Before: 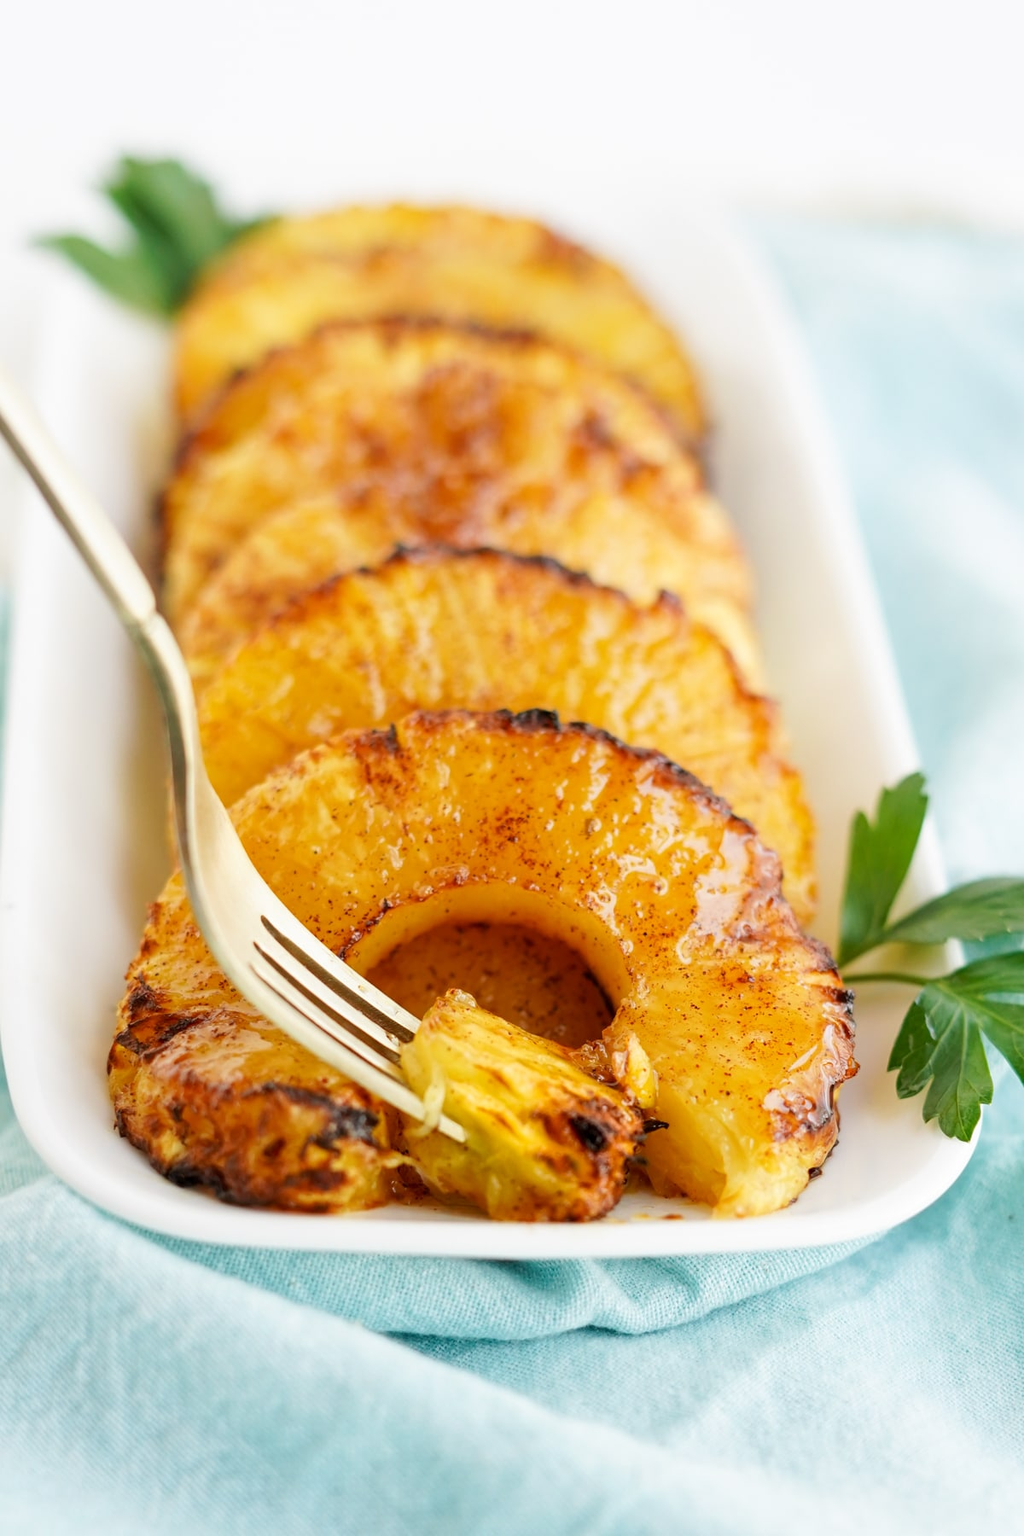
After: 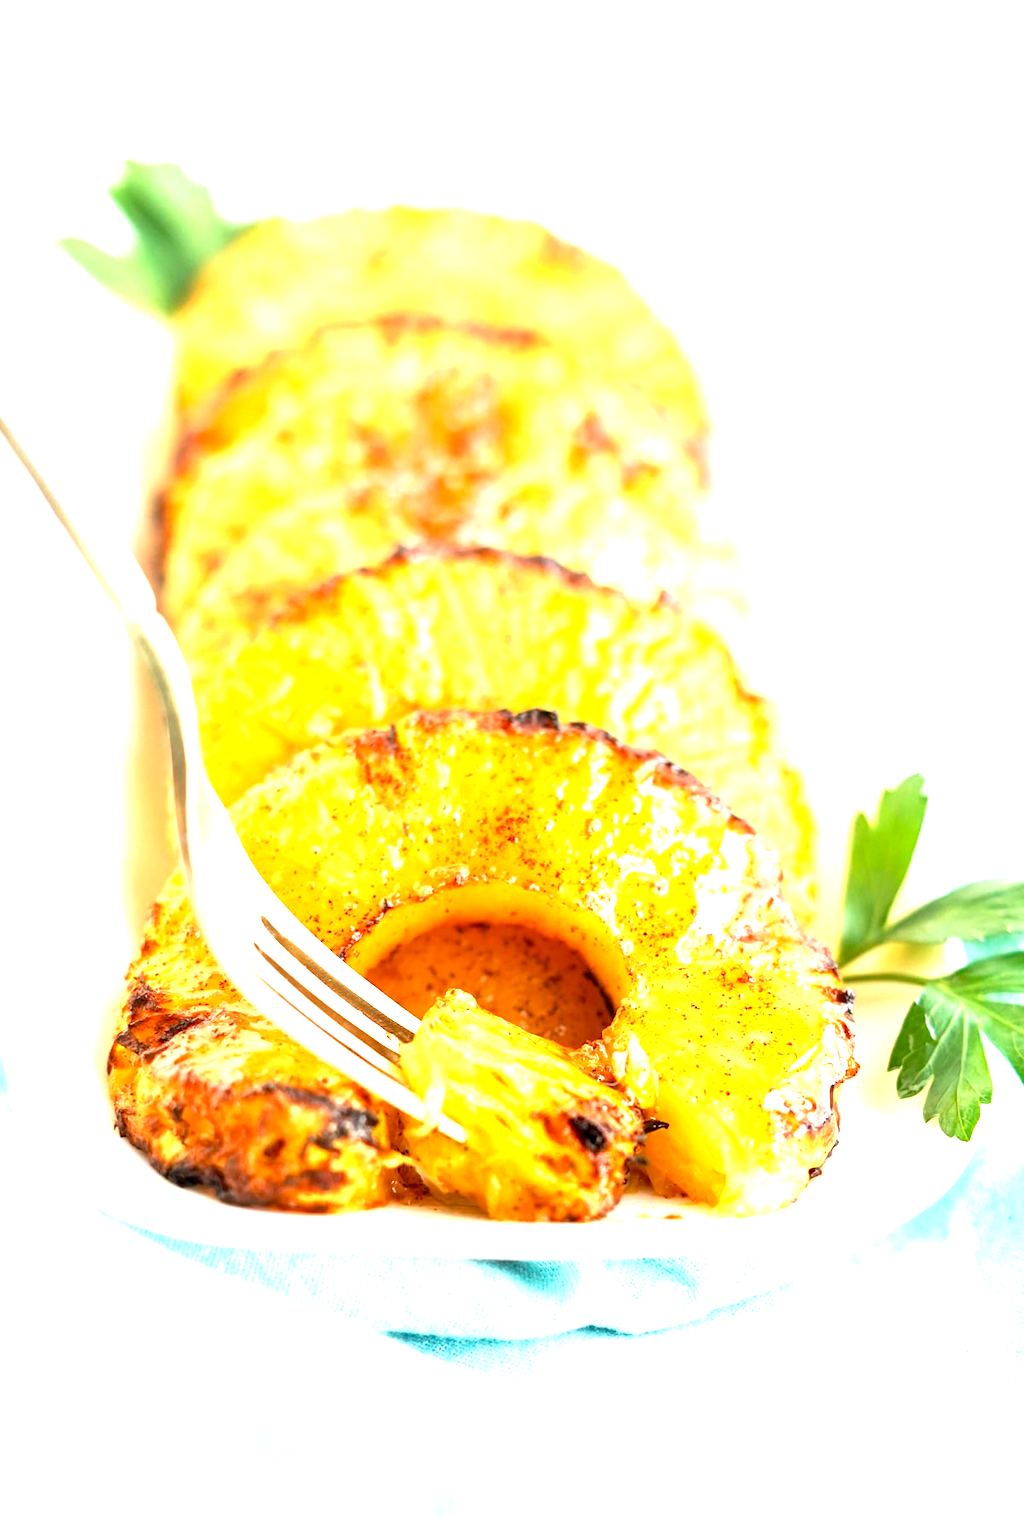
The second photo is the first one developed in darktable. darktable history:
exposure: black level correction 0.001, exposure 1.735 EV, compensate highlight preservation false
